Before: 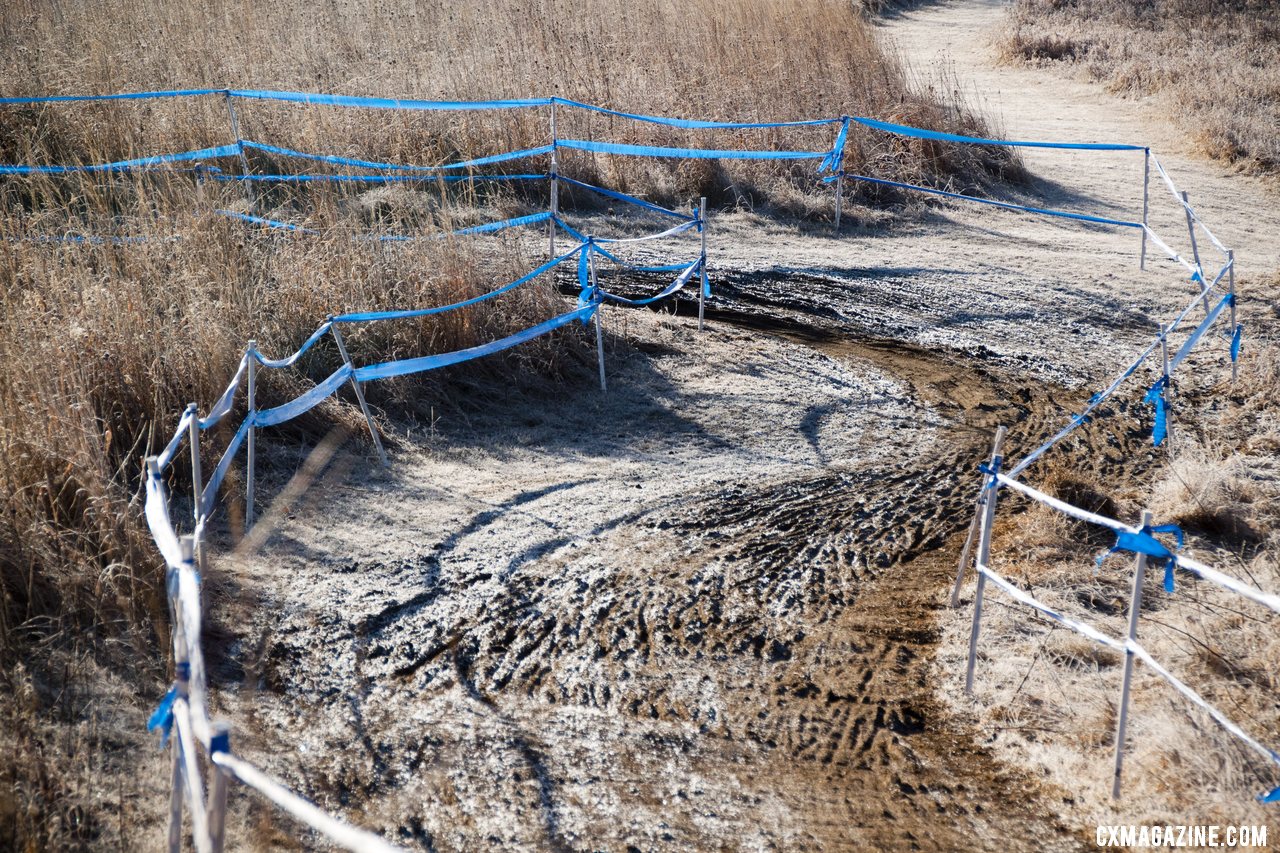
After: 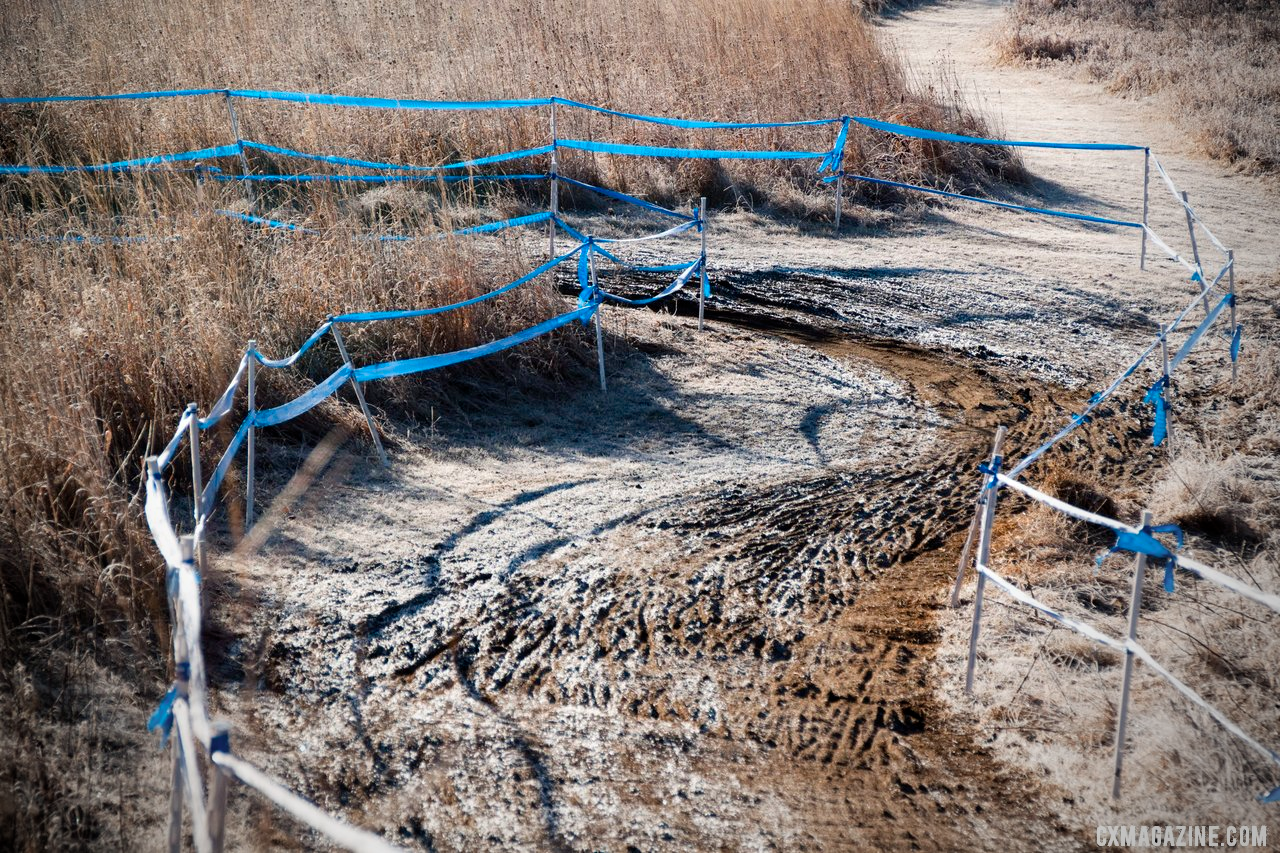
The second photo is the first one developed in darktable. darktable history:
vignetting: fall-off start 73.25%, center (-0.051, -0.353)
